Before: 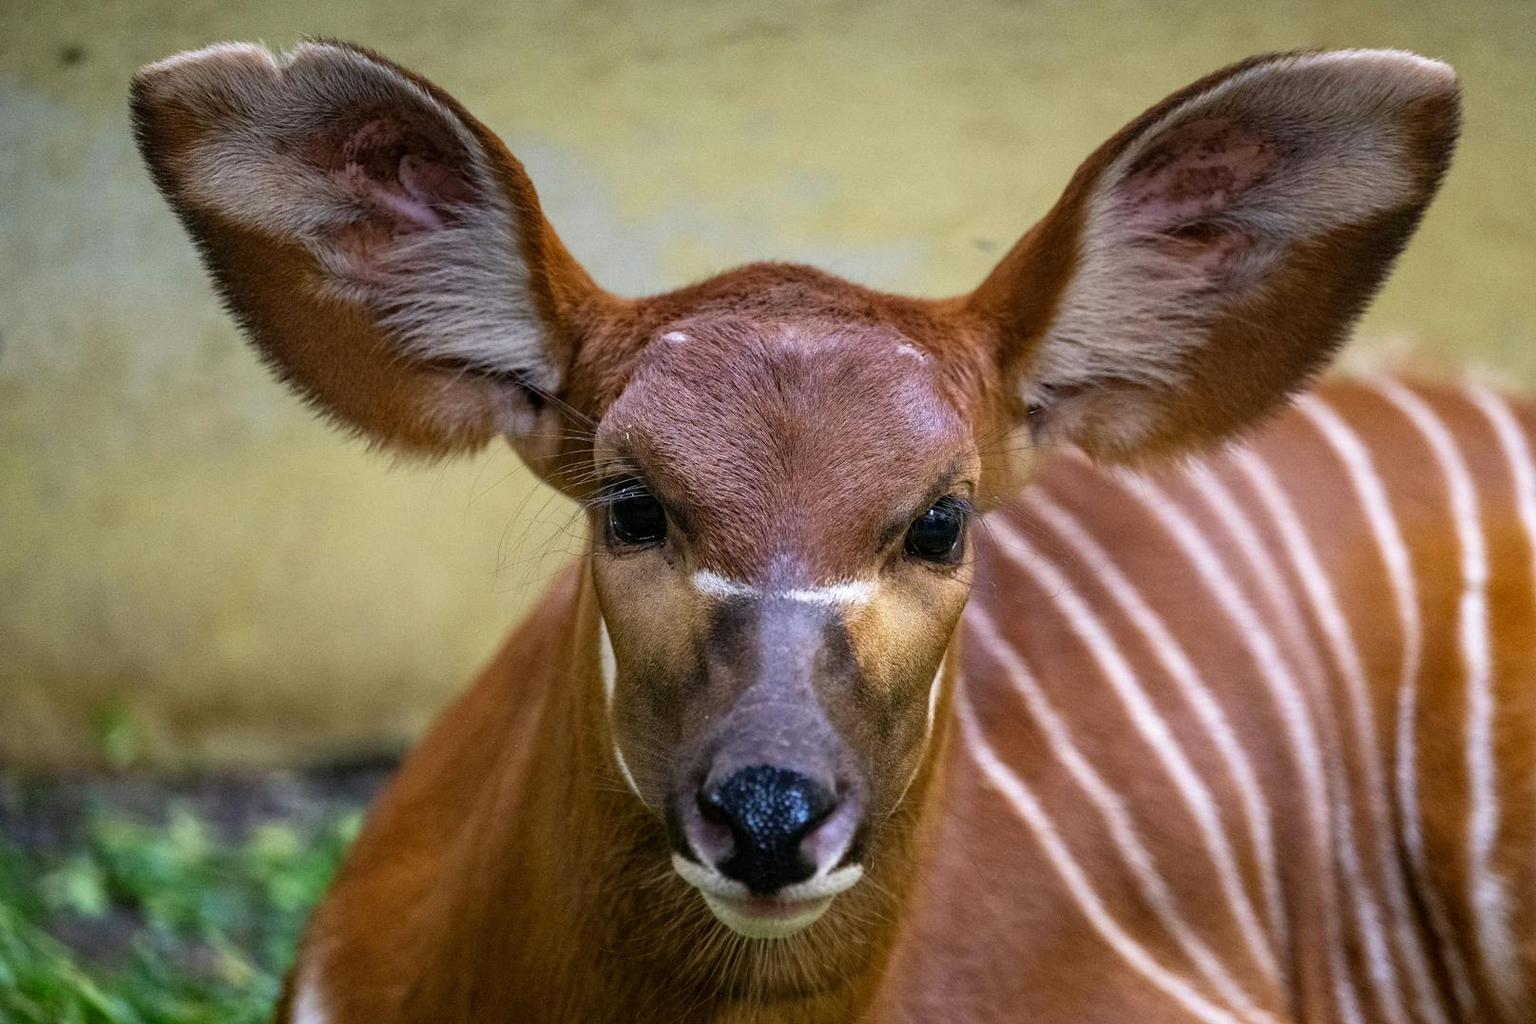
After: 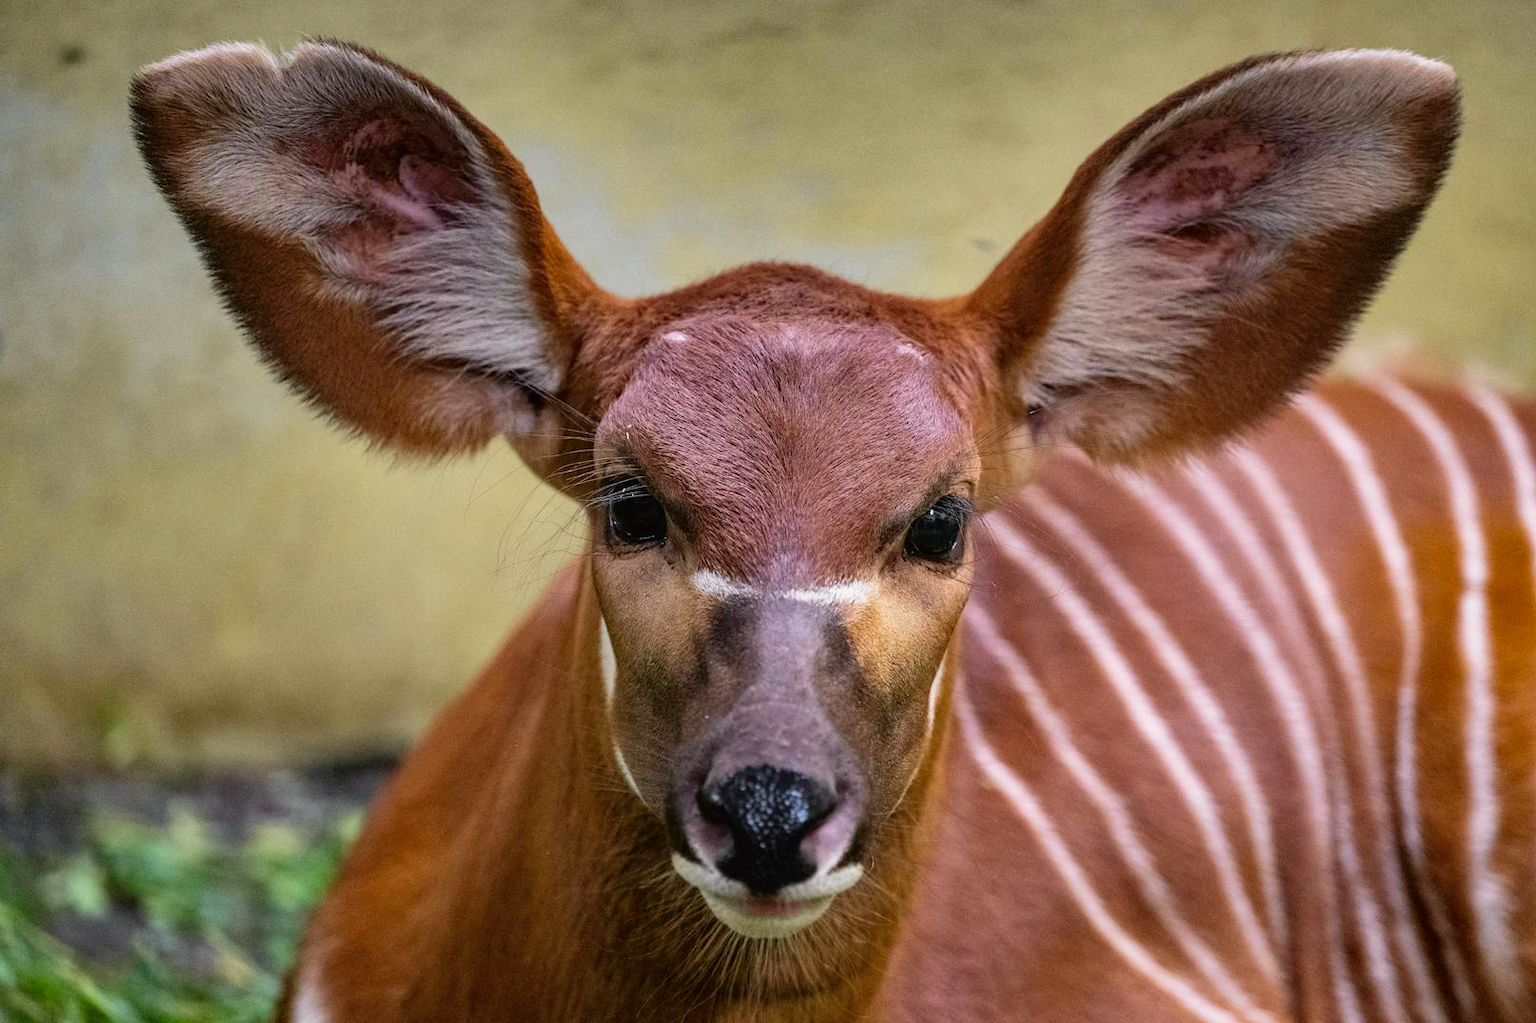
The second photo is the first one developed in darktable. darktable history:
base curve: exposure shift 0, preserve colors none
tone curve: curves: ch0 [(0, 0.013) (0.036, 0.035) (0.274, 0.288) (0.504, 0.536) (0.844, 0.84) (1, 0.97)]; ch1 [(0, 0) (0.389, 0.403) (0.462, 0.48) (0.499, 0.5) (0.522, 0.534) (0.567, 0.588) (0.626, 0.645) (0.749, 0.781) (1, 1)]; ch2 [(0, 0) (0.457, 0.486) (0.5, 0.501) (0.533, 0.539) (0.599, 0.6) (0.704, 0.732) (1, 1)], color space Lab, independent channels, preserve colors none
shadows and highlights: shadows 20.91, highlights -82.73, soften with gaussian
